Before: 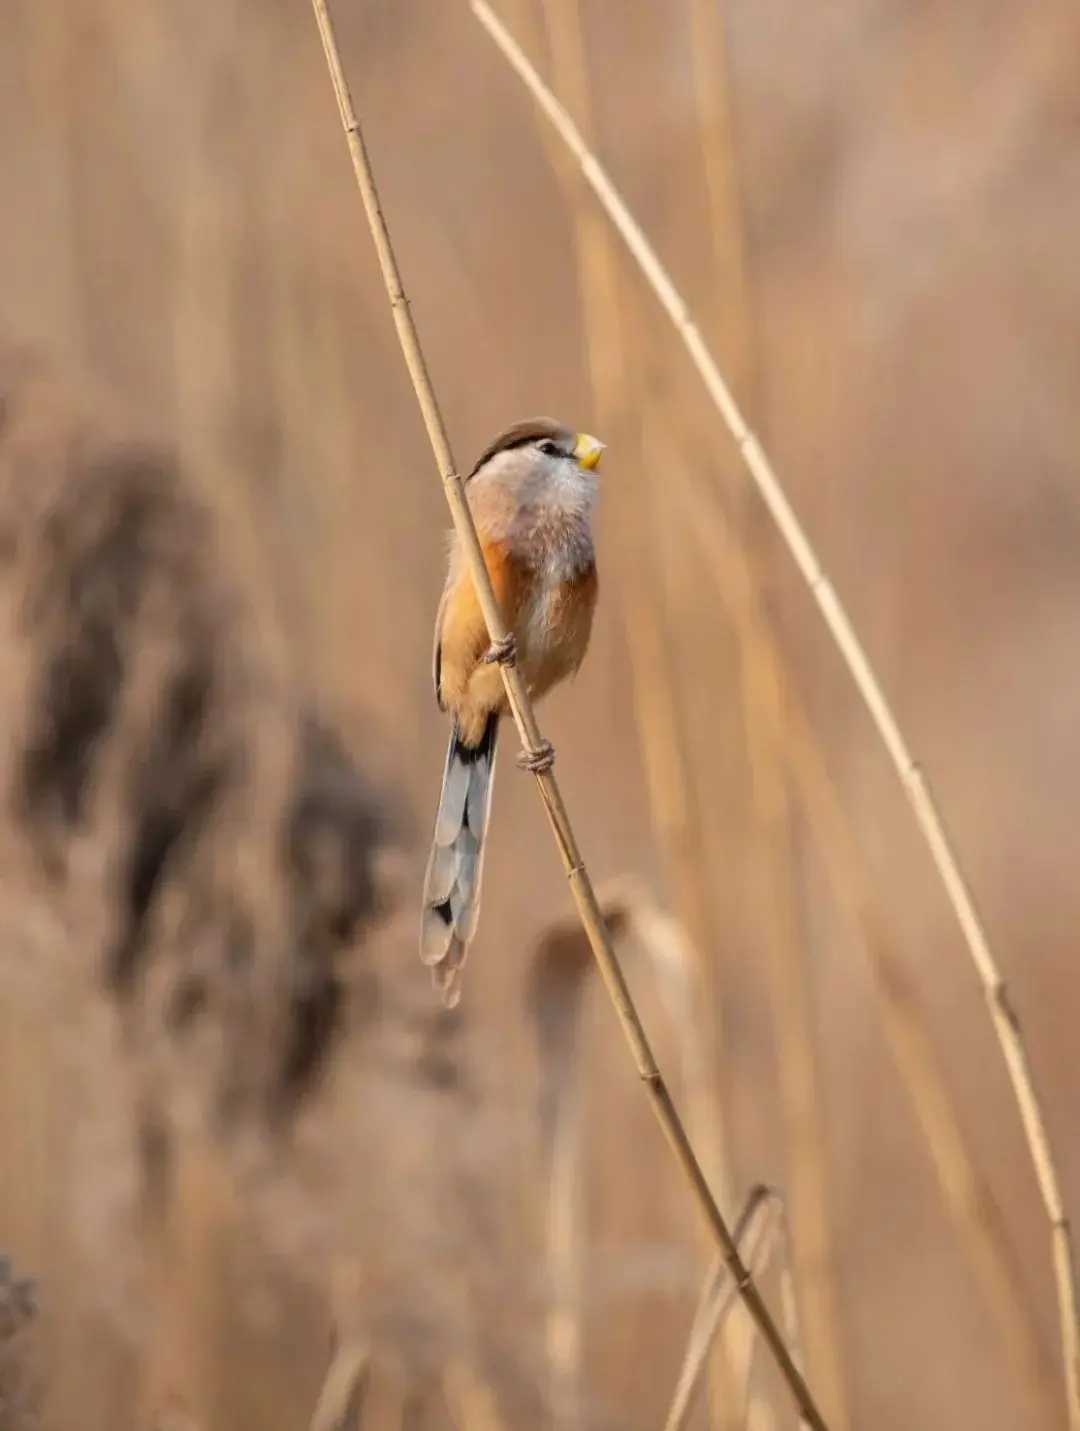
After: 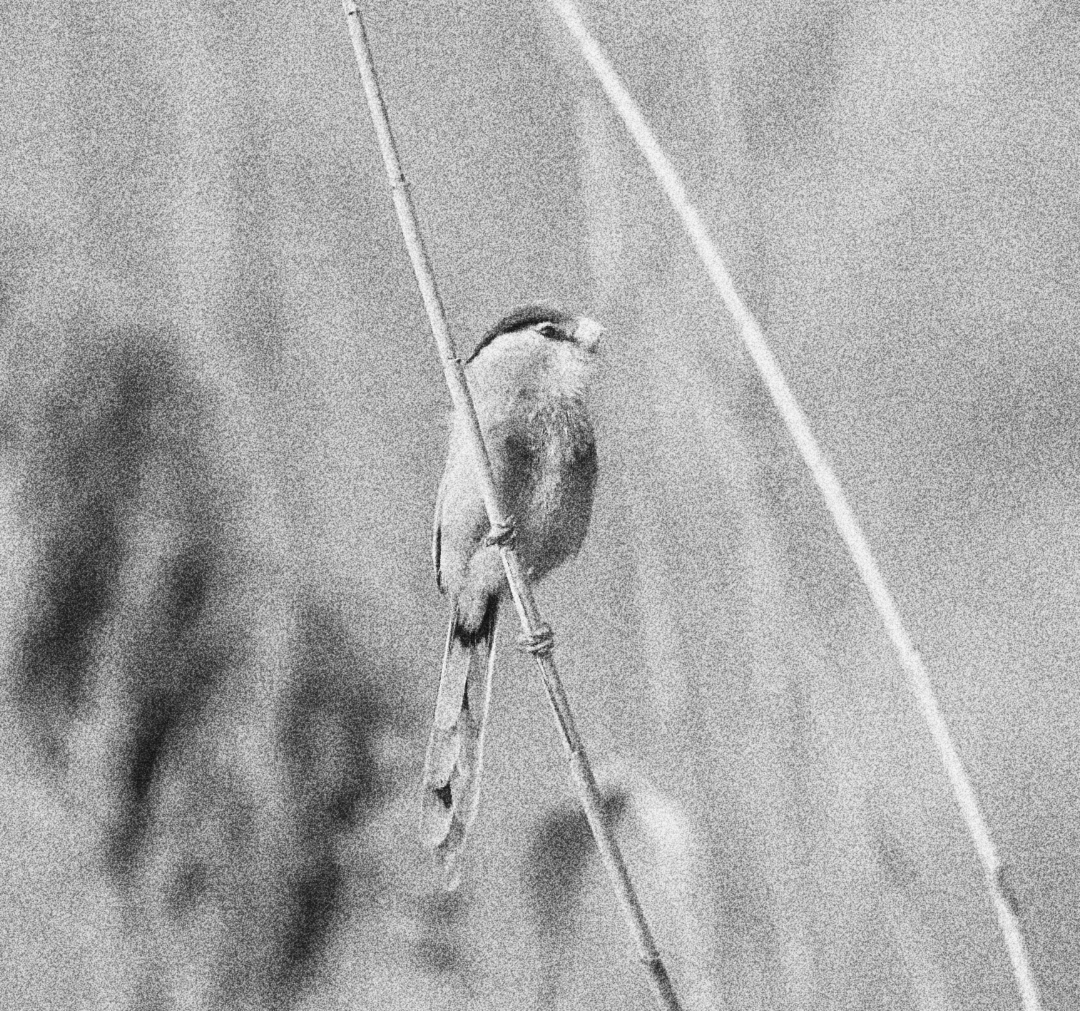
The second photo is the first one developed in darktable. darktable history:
monochrome: a 32, b 64, size 2.3, highlights 1
grain: coarseness 30.02 ISO, strength 100%
sharpen: on, module defaults
color balance rgb: shadows lift › luminance -10%, highlights gain › luminance 10%, saturation formula JzAzBz (2021)
haze removal: strength -0.09, distance 0.358, compatibility mode true, adaptive false
base curve: curves: ch0 [(0, 0) (0.088, 0.125) (0.176, 0.251) (0.354, 0.501) (0.613, 0.749) (1, 0.877)], preserve colors none
crop and rotate: top 8.293%, bottom 20.996%
